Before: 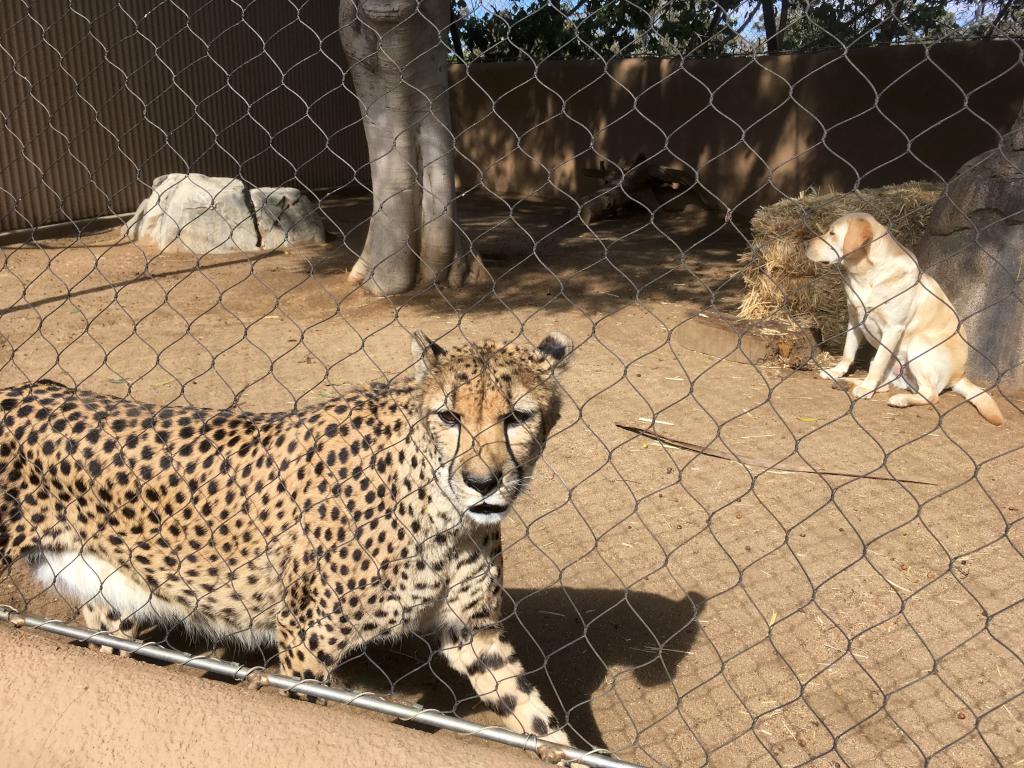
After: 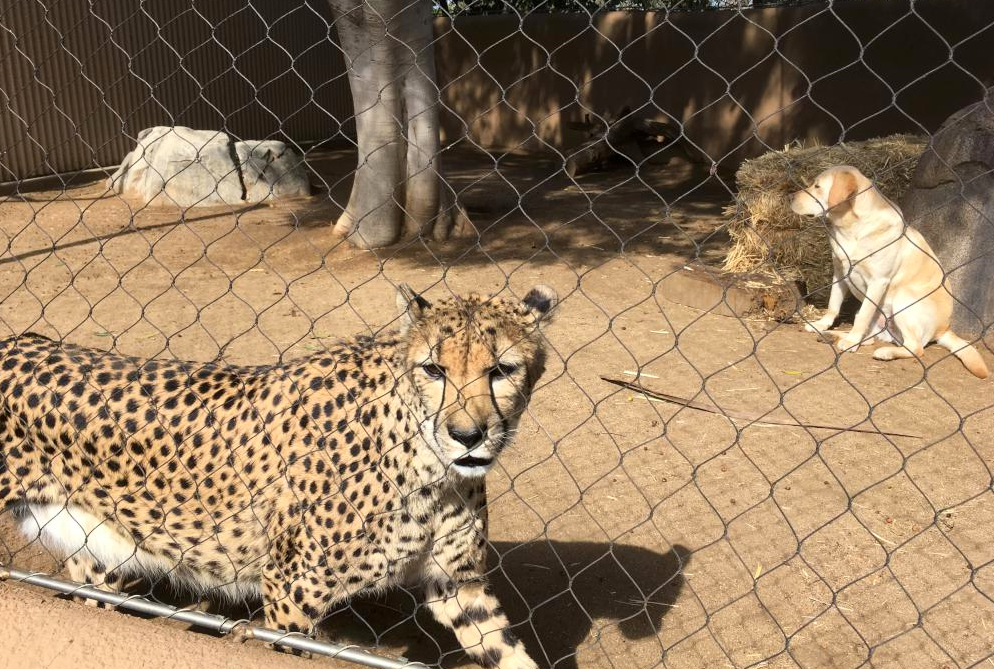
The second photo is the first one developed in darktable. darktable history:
contrast brightness saturation: contrast 0.1, brightness 0.03, saturation 0.09
crop: left 1.507%, top 6.147%, right 1.379%, bottom 6.637%
